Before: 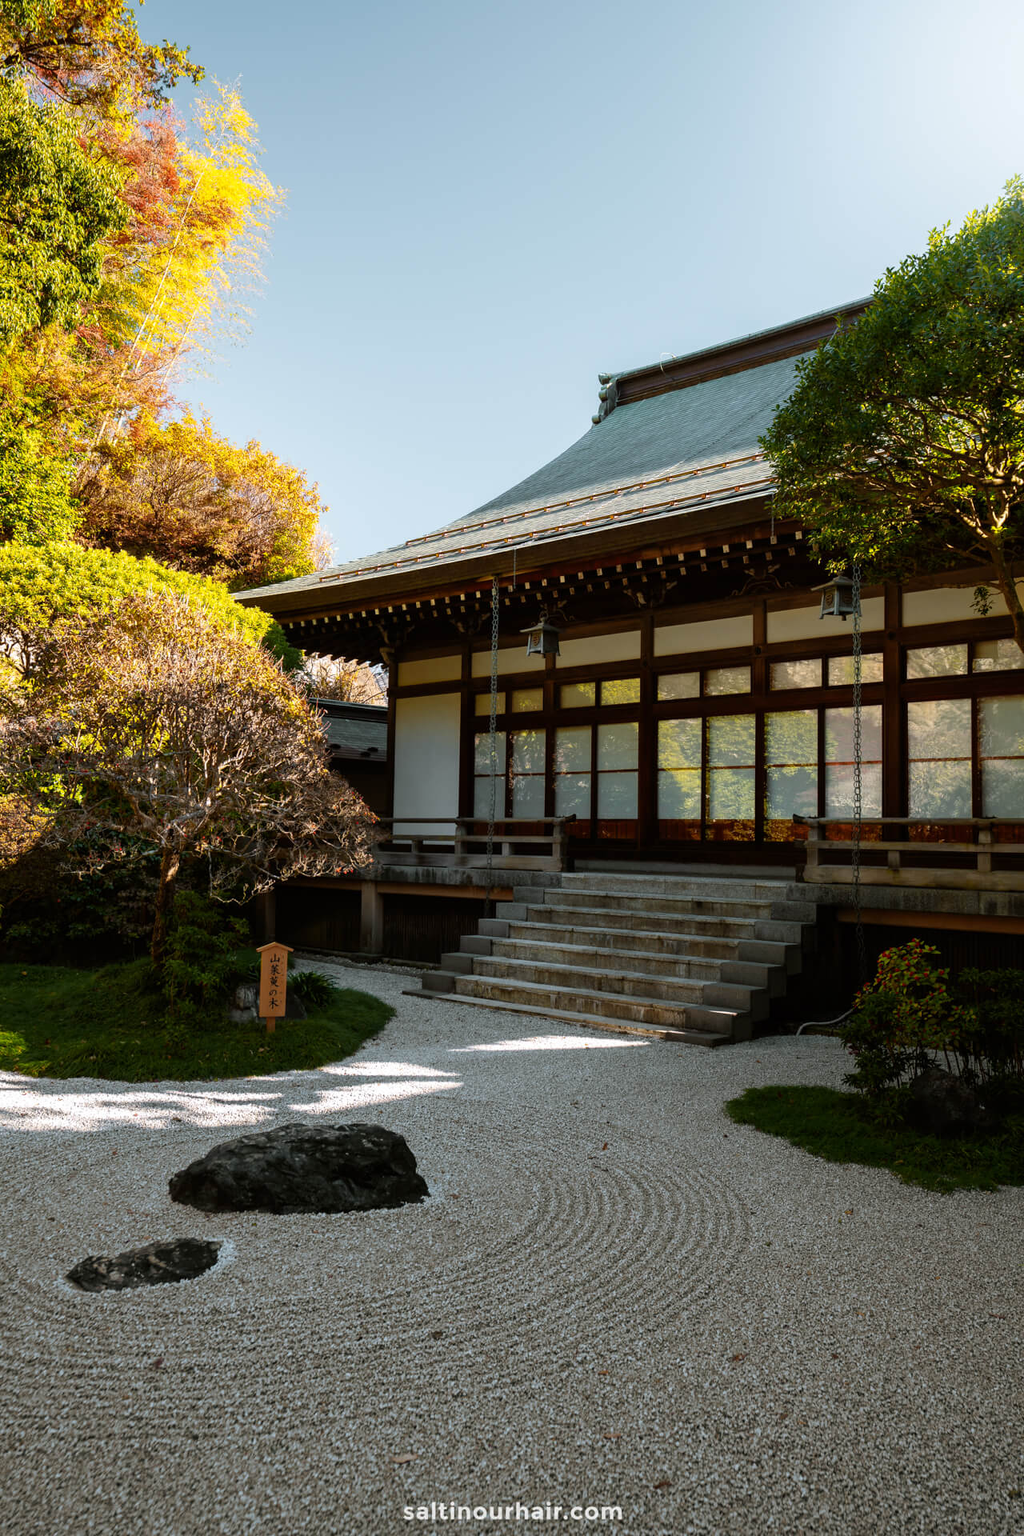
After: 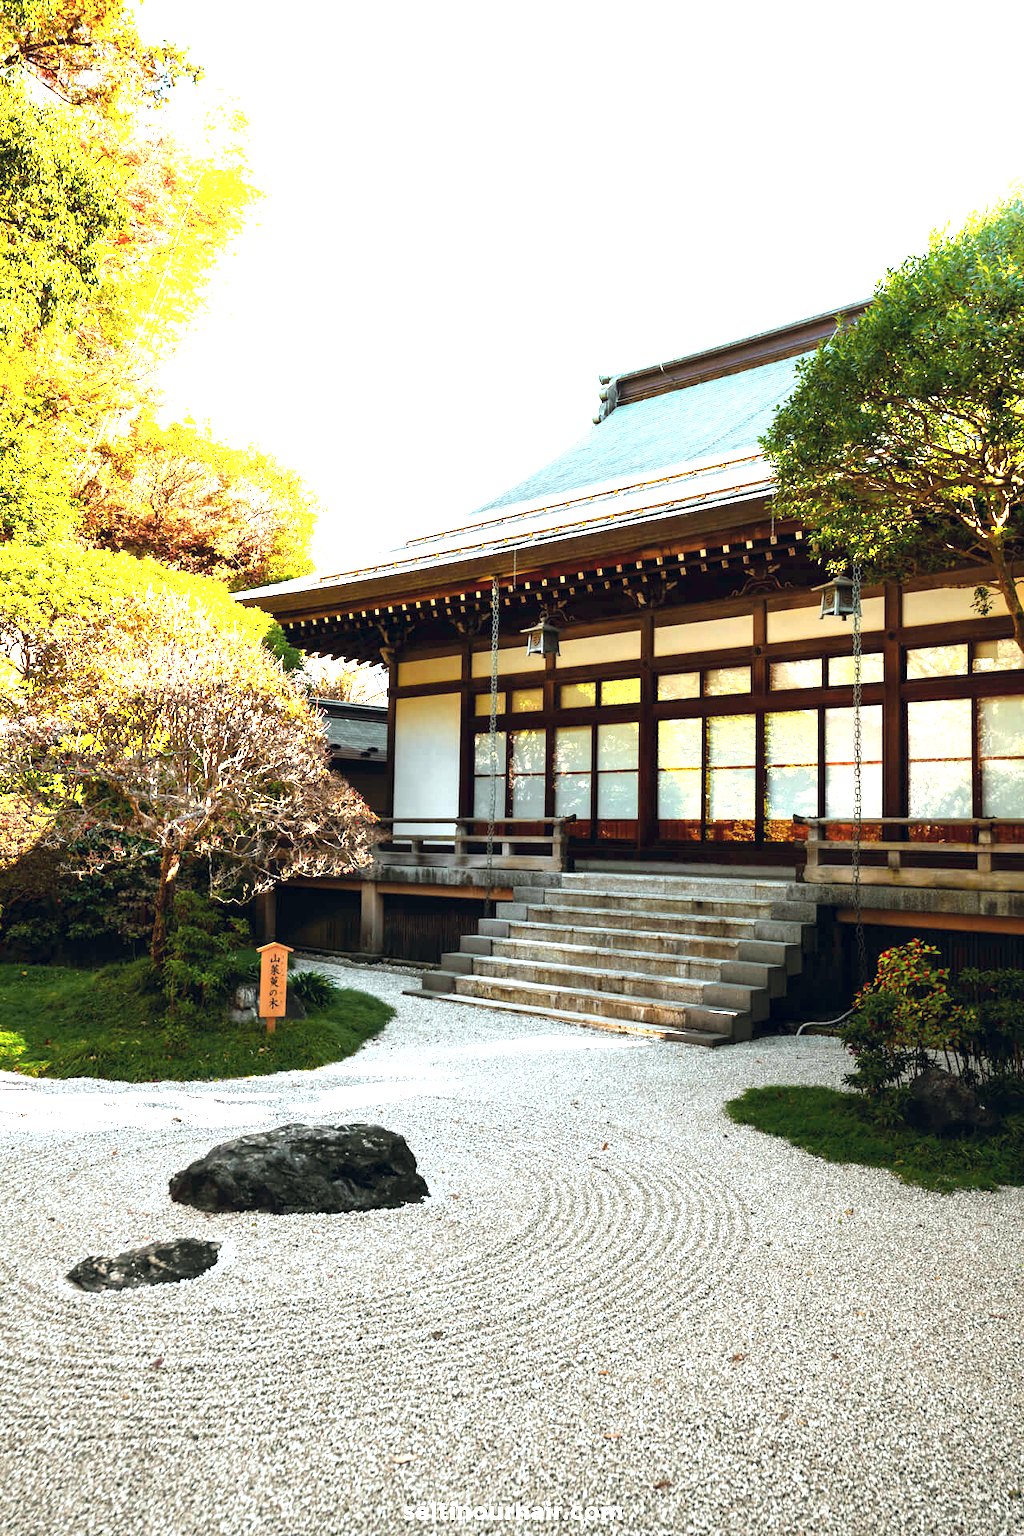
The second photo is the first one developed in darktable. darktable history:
exposure: black level correction 0, exposure 2.088 EV, compensate exposure bias true, compensate highlight preservation false
color balance rgb: shadows lift › chroma 3.88%, shadows lift › hue 88.52°, power › hue 214.65°, global offset › chroma 0.1%, global offset › hue 252.4°, contrast 4.45%
